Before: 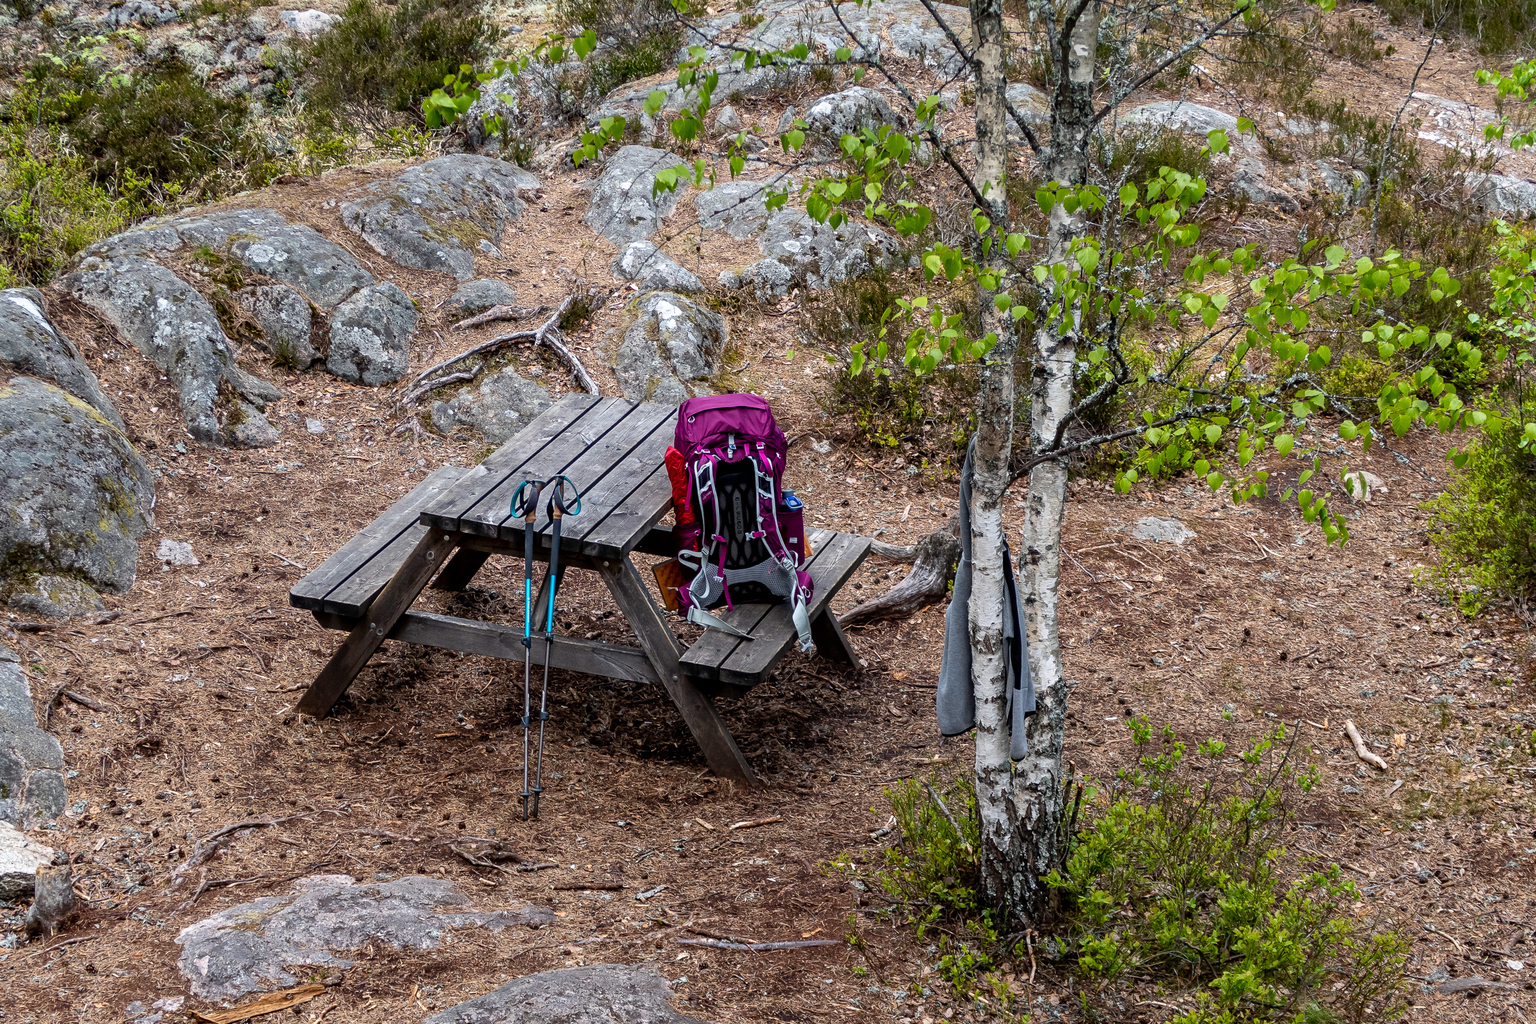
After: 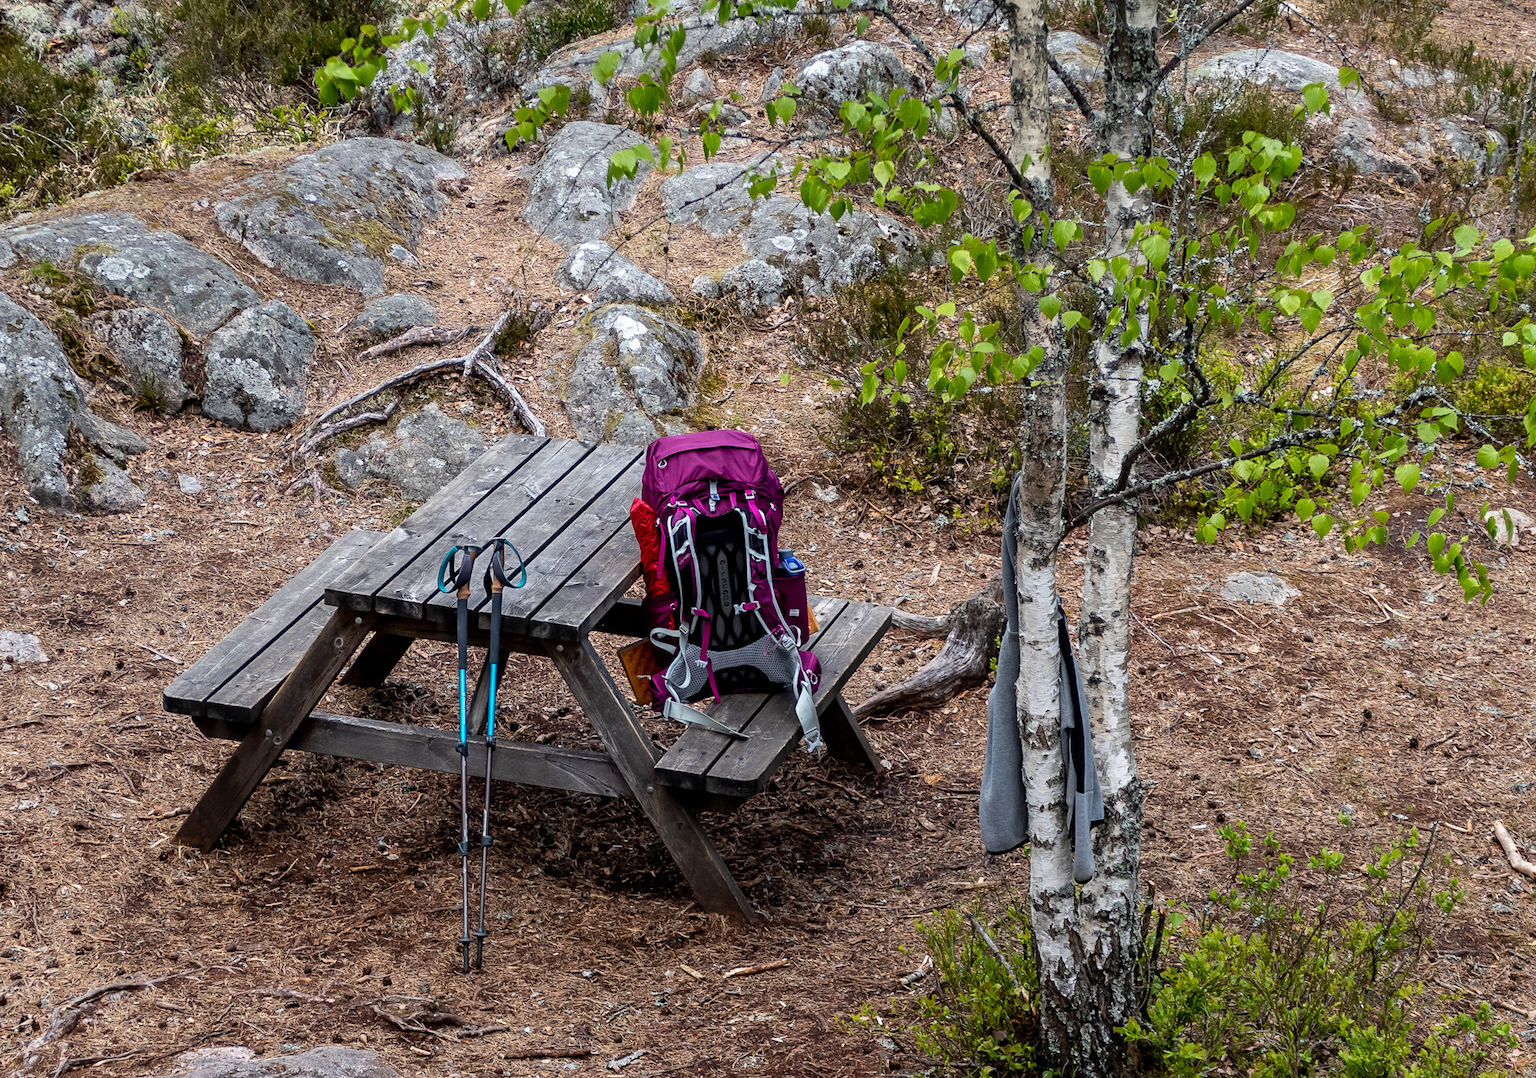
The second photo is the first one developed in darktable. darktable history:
crop: left 9.929%, top 3.475%, right 9.188%, bottom 9.529%
rotate and perspective: rotation -1.42°, crop left 0.016, crop right 0.984, crop top 0.035, crop bottom 0.965
